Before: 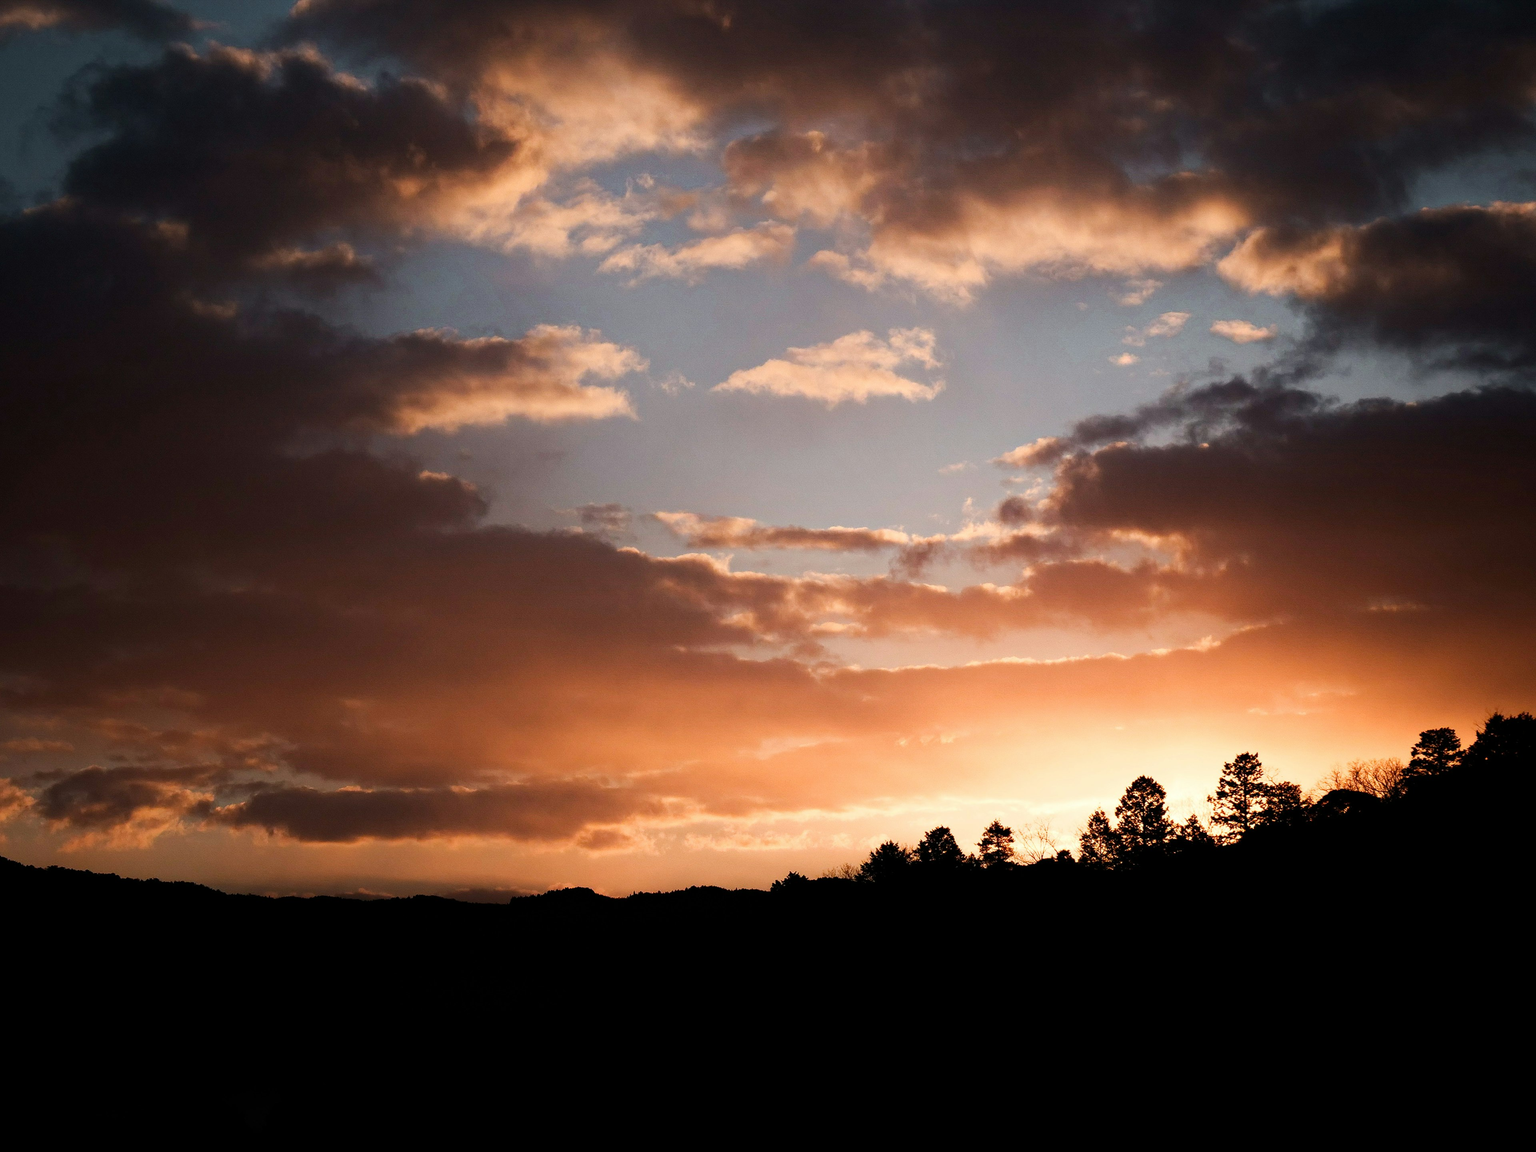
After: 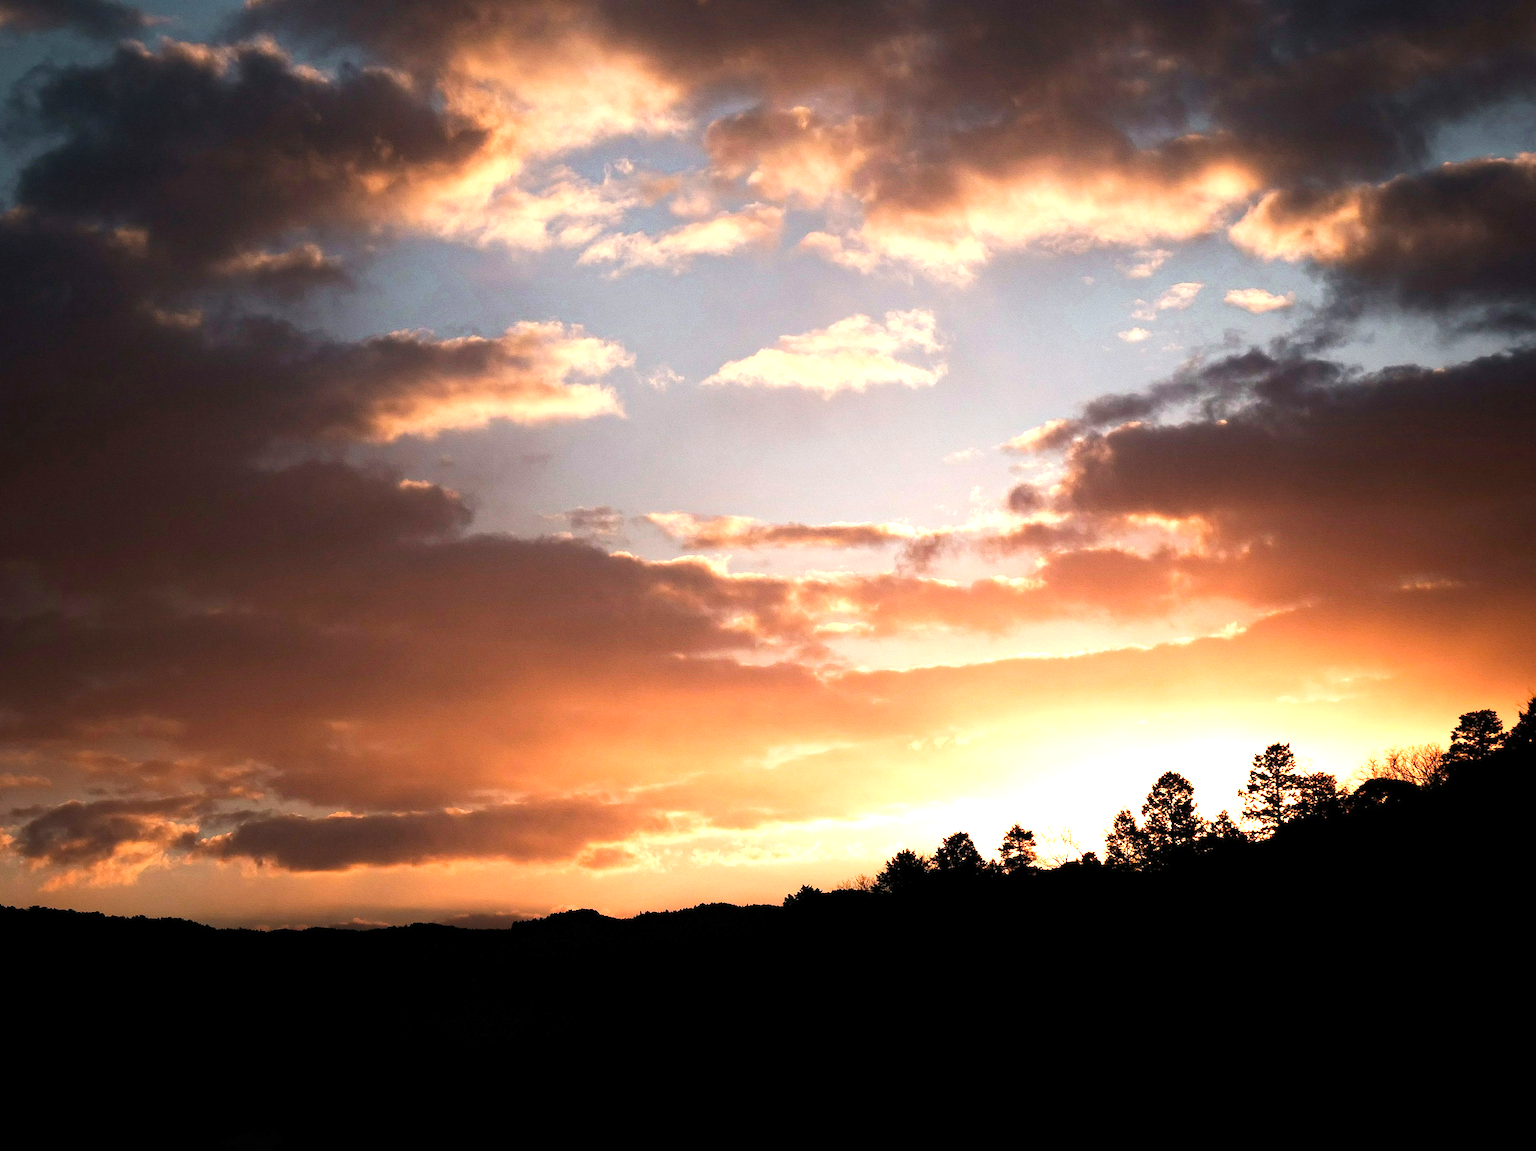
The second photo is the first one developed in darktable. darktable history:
exposure: exposure 0.999 EV, compensate highlight preservation false
rotate and perspective: rotation -2.12°, lens shift (vertical) 0.009, lens shift (horizontal) -0.008, automatic cropping original format, crop left 0.036, crop right 0.964, crop top 0.05, crop bottom 0.959
